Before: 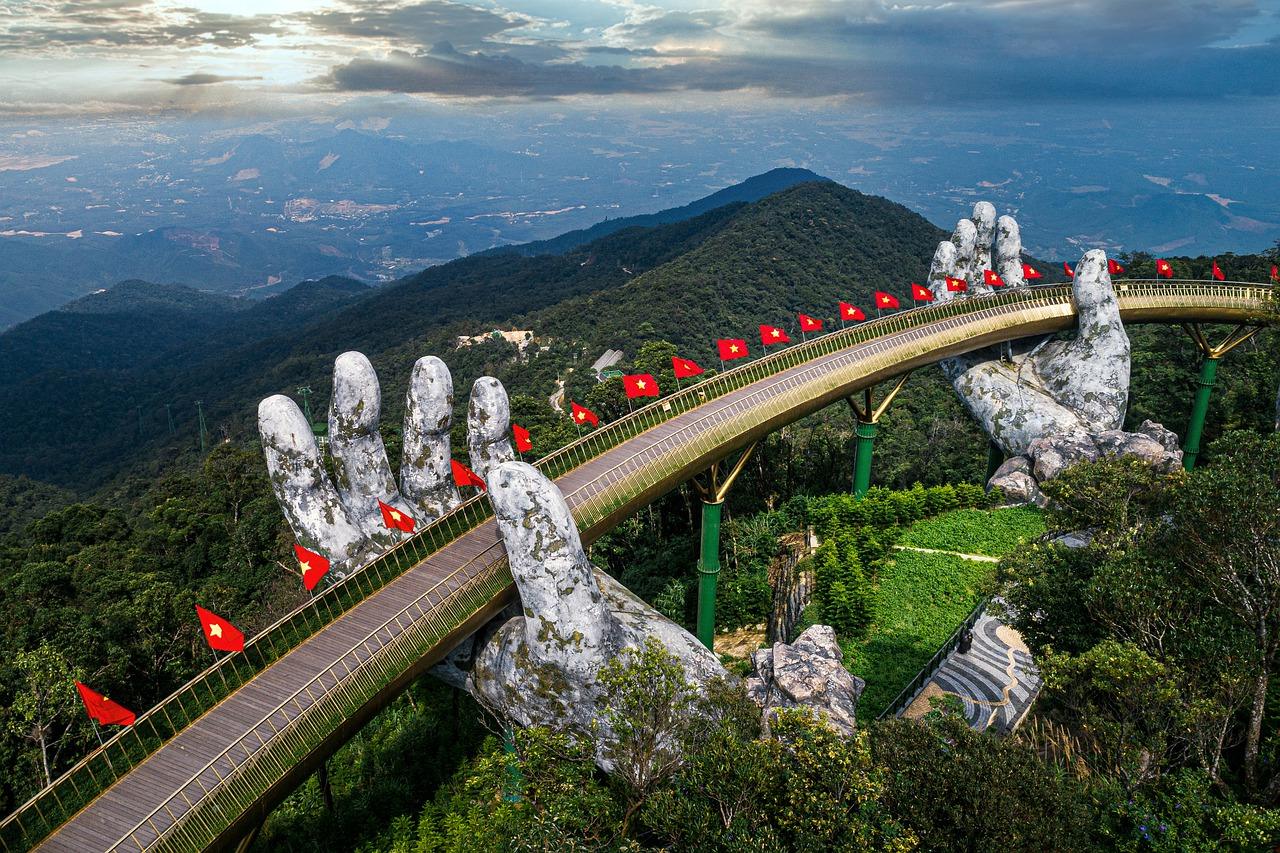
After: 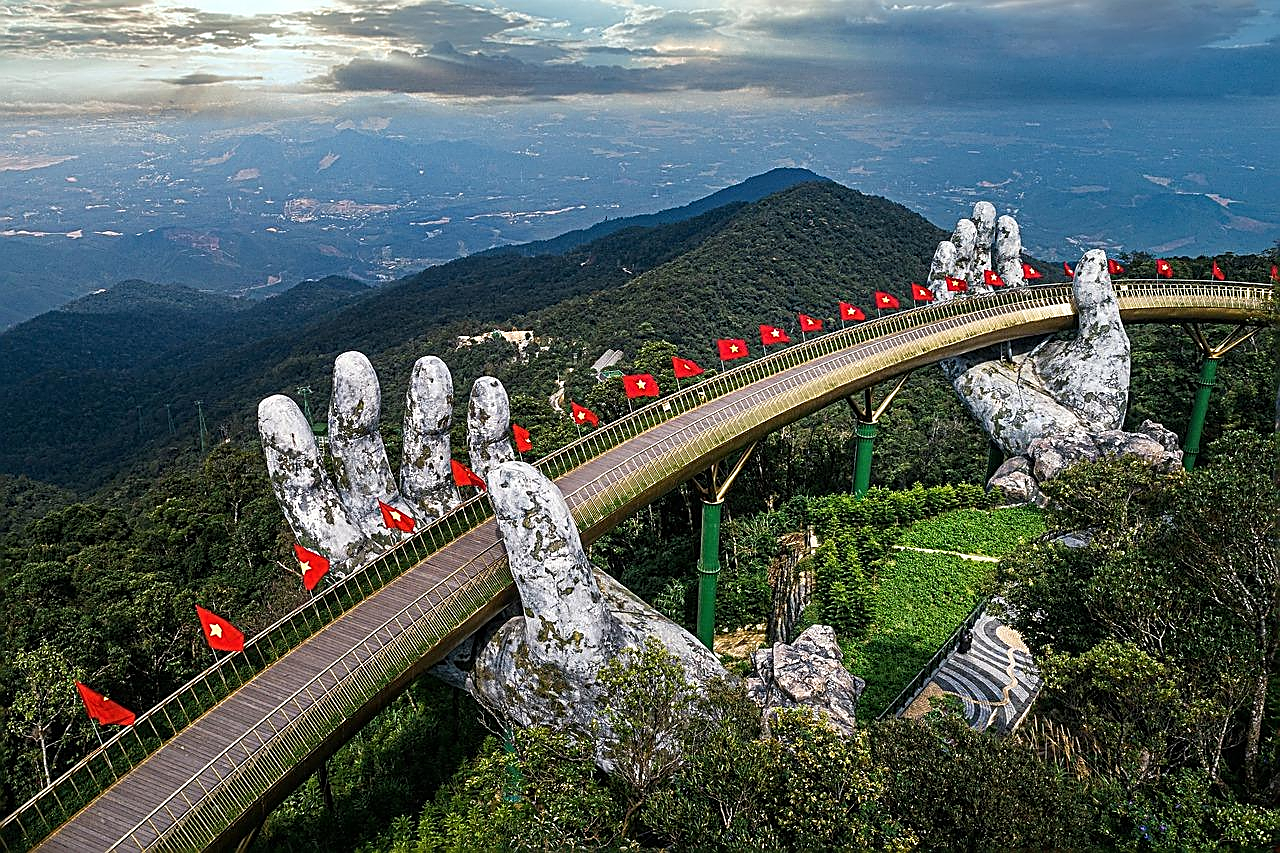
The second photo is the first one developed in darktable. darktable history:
sharpen: amount 1
tone equalizer: on, module defaults
